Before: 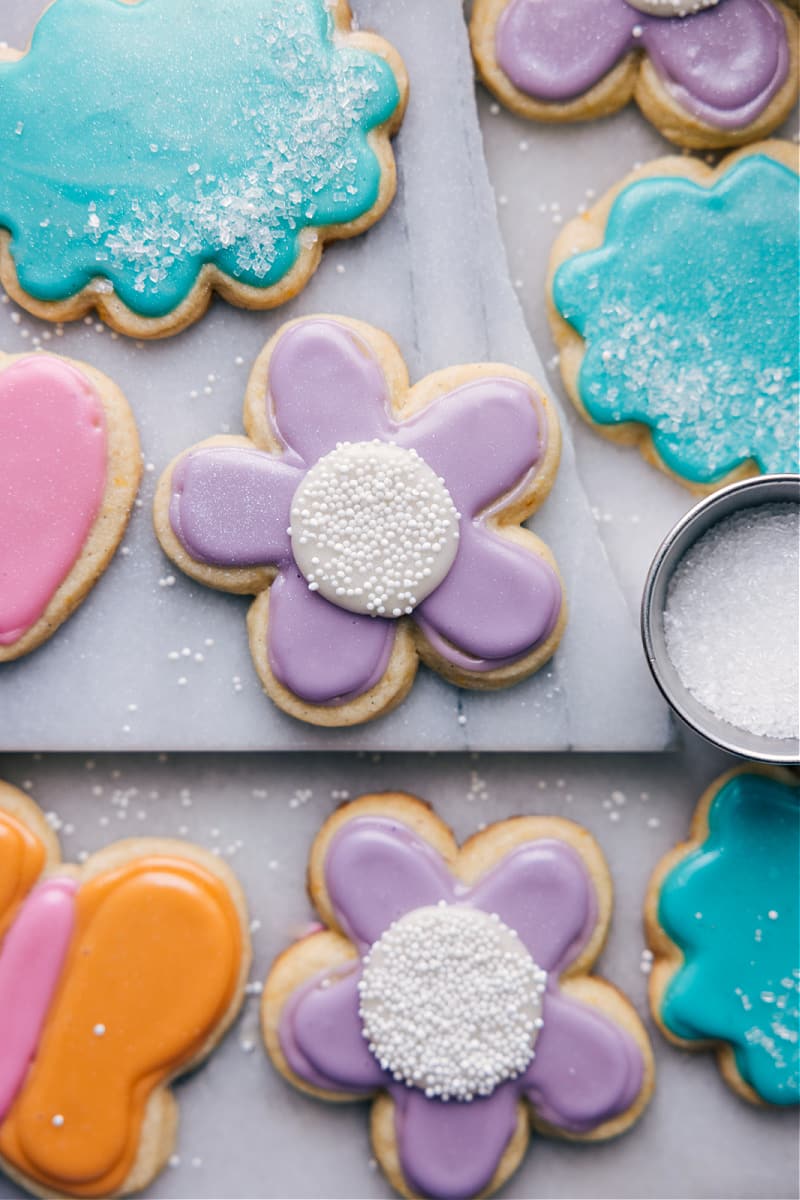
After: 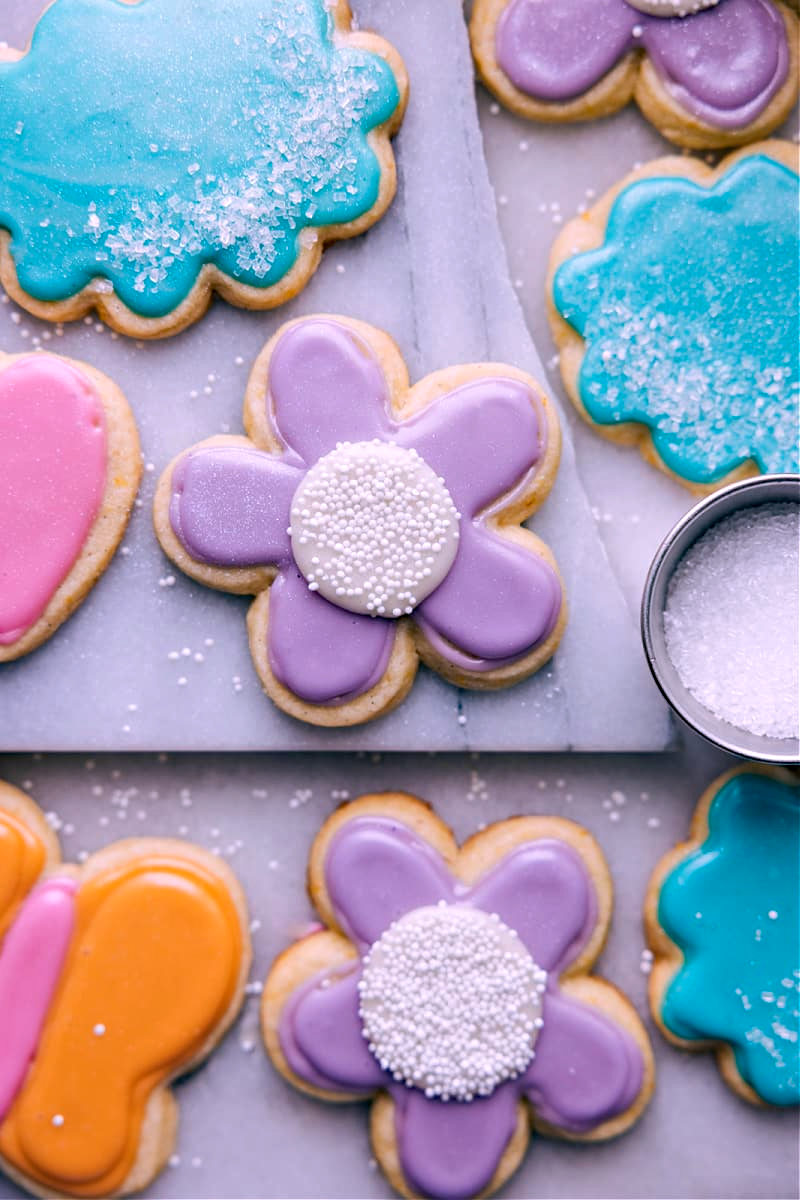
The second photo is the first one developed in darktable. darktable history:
white balance: red 1.066, blue 1.119
haze removal: strength 0.25, distance 0.25, compatibility mode true, adaptive false
color balance rgb: on, module defaults
